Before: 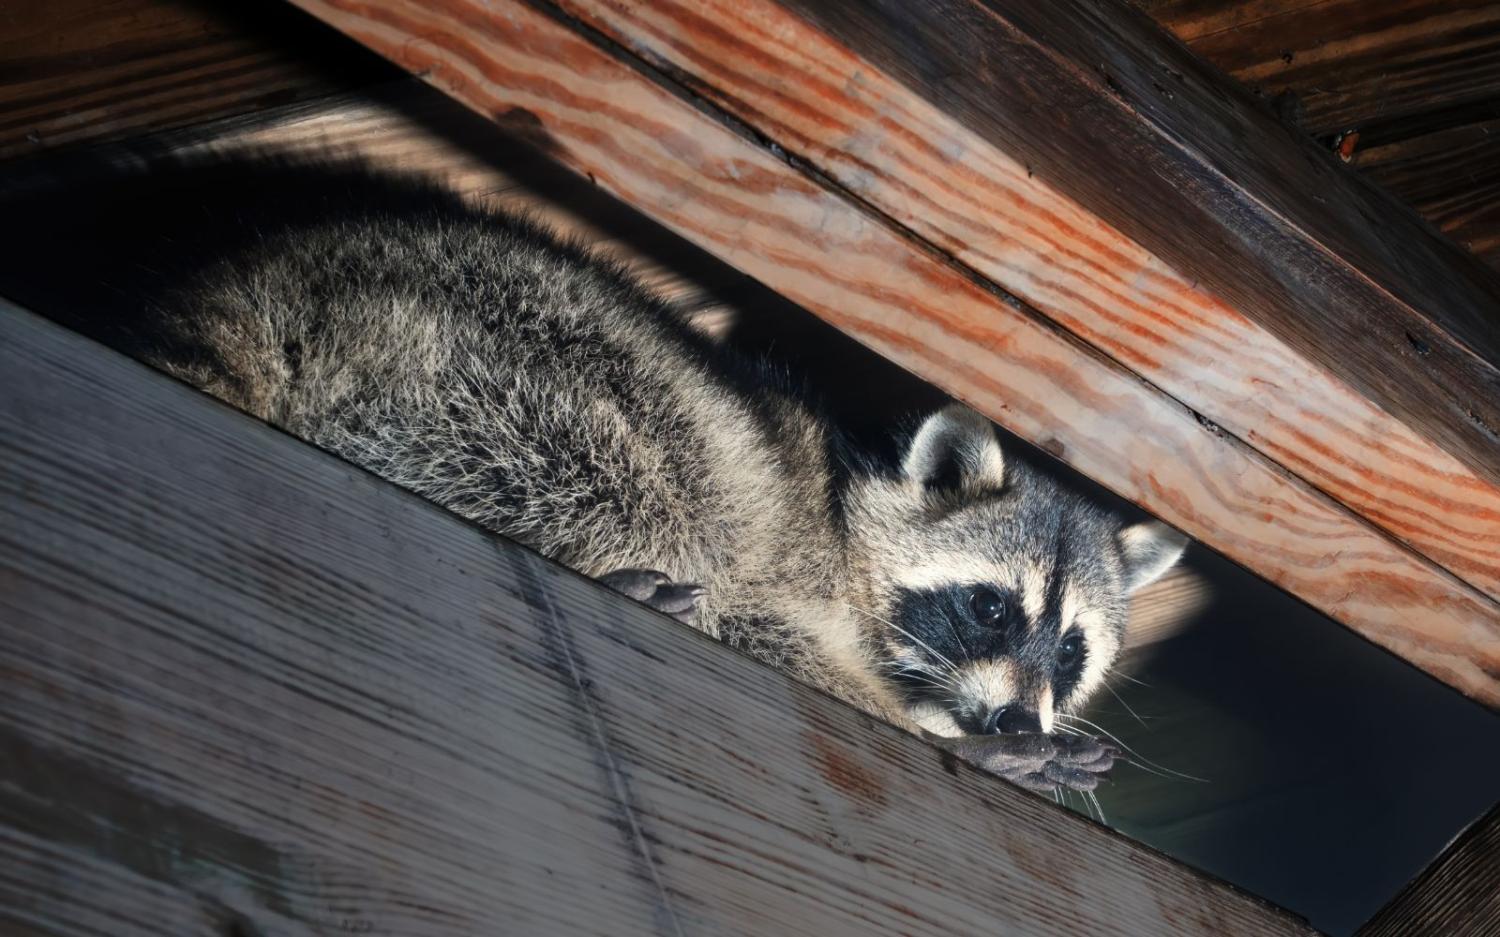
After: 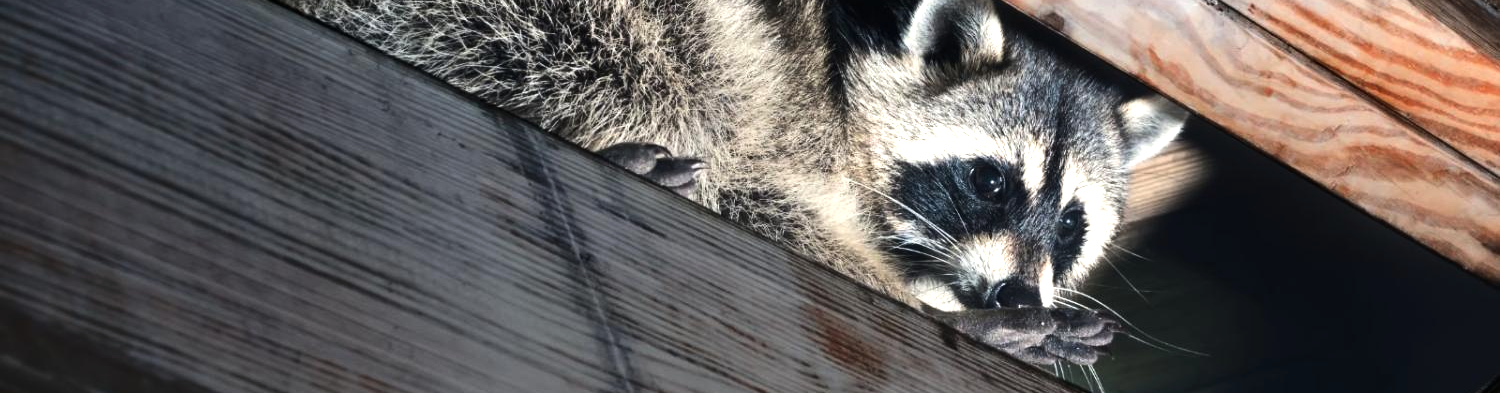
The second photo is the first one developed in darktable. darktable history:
tone equalizer: -8 EV -0.75 EV, -7 EV -0.7 EV, -6 EV -0.6 EV, -5 EV -0.4 EV, -3 EV 0.4 EV, -2 EV 0.6 EV, -1 EV 0.7 EV, +0 EV 0.75 EV, edges refinement/feathering 500, mask exposure compensation -1.57 EV, preserve details no
crop: top 45.551%, bottom 12.262%
